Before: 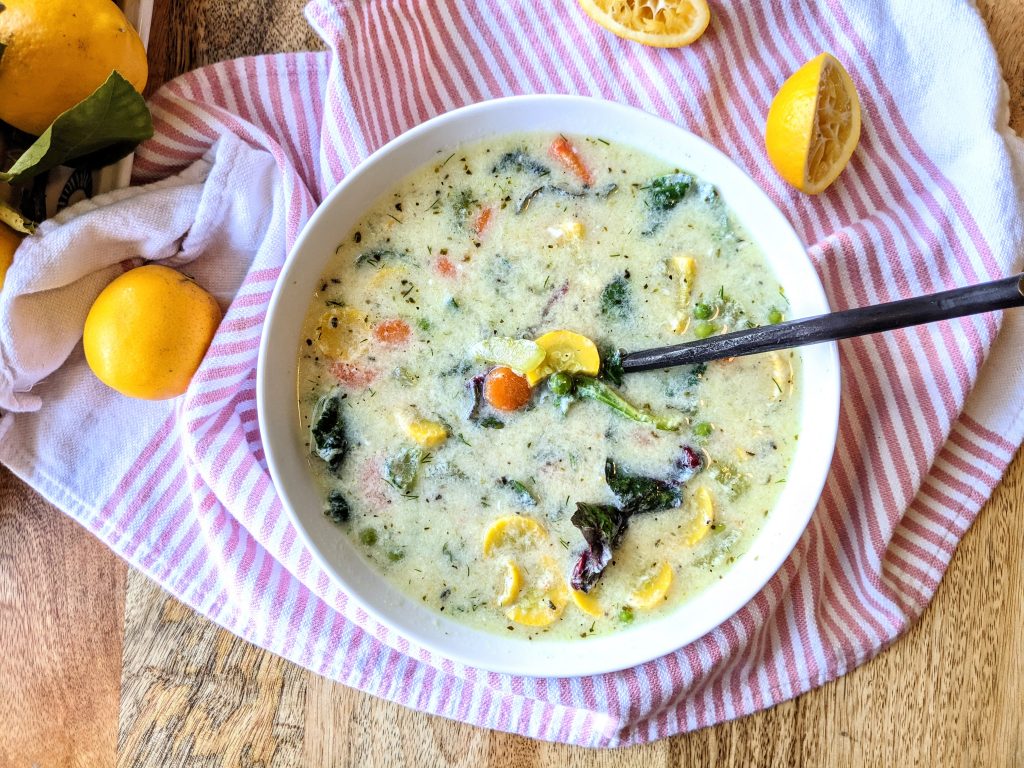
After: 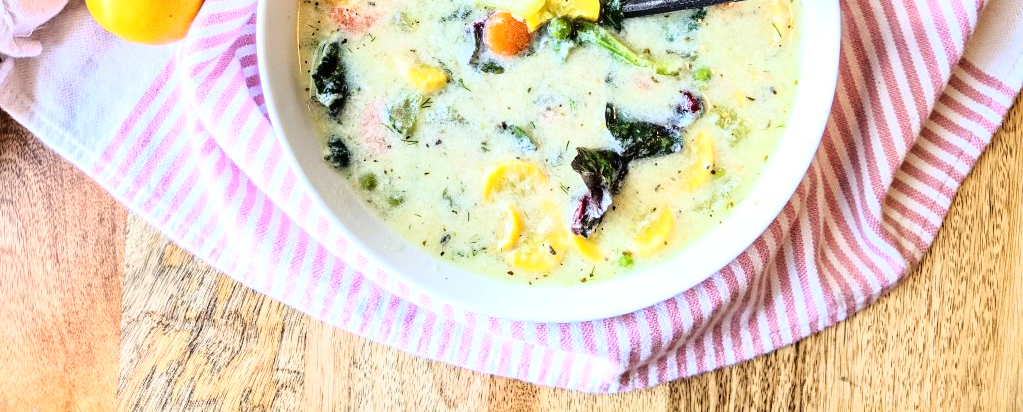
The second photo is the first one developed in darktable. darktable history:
base curve: curves: ch0 [(0, 0) (0.028, 0.03) (0.121, 0.232) (0.46, 0.748) (0.859, 0.968) (1, 1)]
crop and rotate: top 46.237%
